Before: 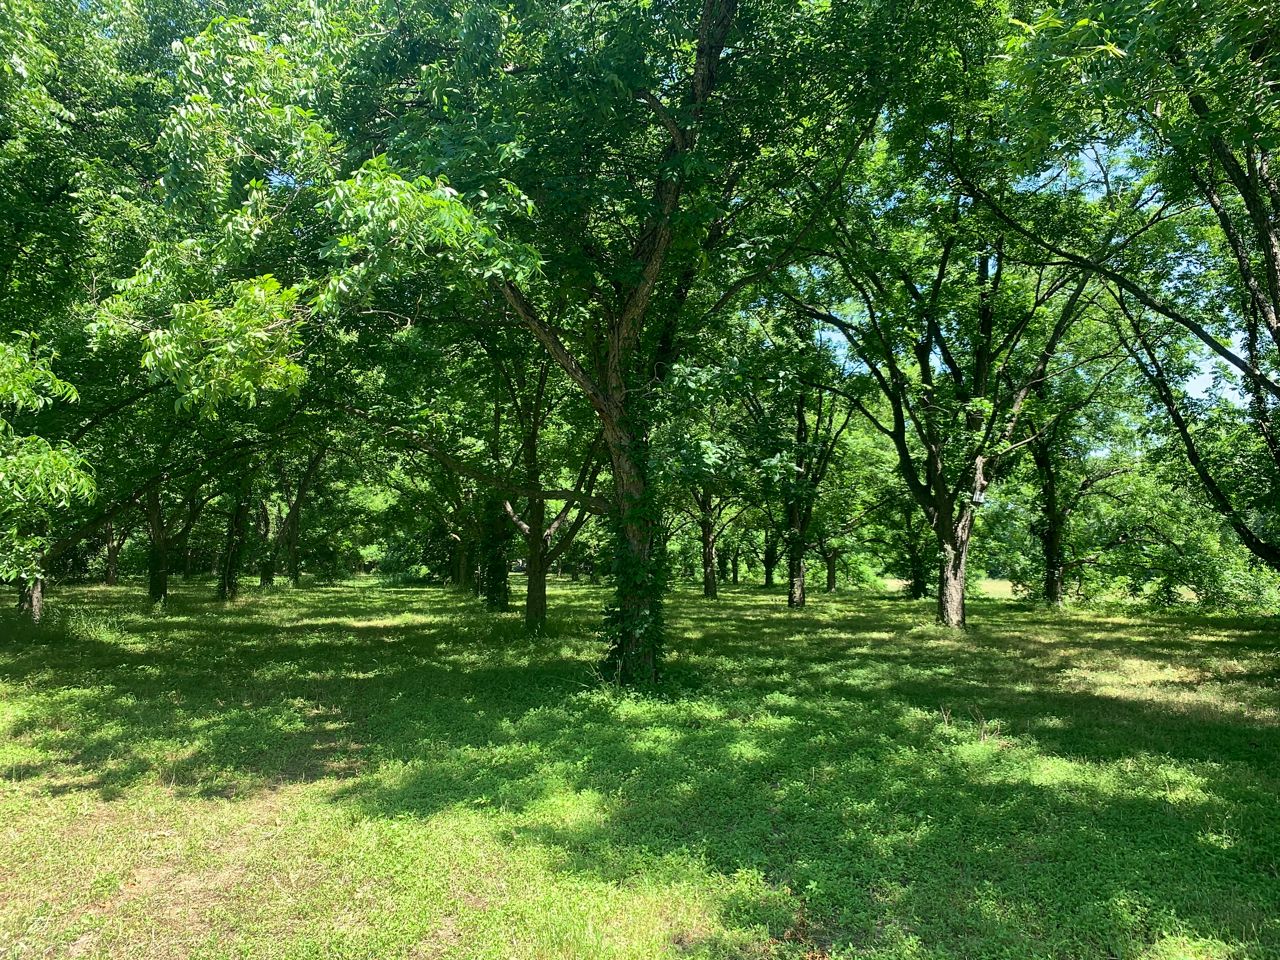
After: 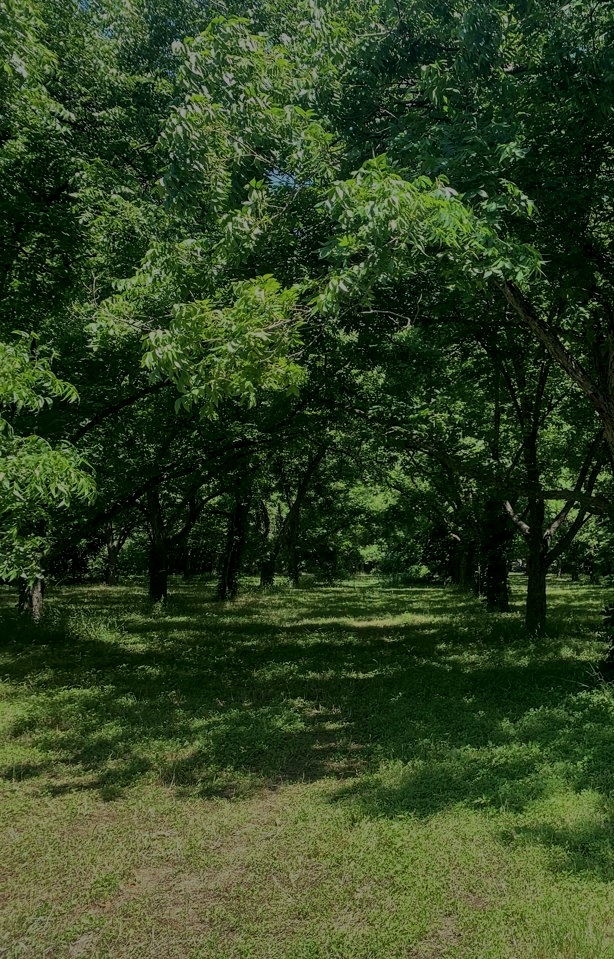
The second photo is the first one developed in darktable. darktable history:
crop and rotate: left 0.005%, top 0%, right 52.011%
local contrast: on, module defaults
tone equalizer: edges refinement/feathering 500, mask exposure compensation -1.57 EV, preserve details no
shadows and highlights: radius 127.02, shadows 30.4, highlights -31, low approximation 0.01, soften with gaussian
exposure: exposure -1.921 EV, compensate exposure bias true, compensate highlight preservation false
